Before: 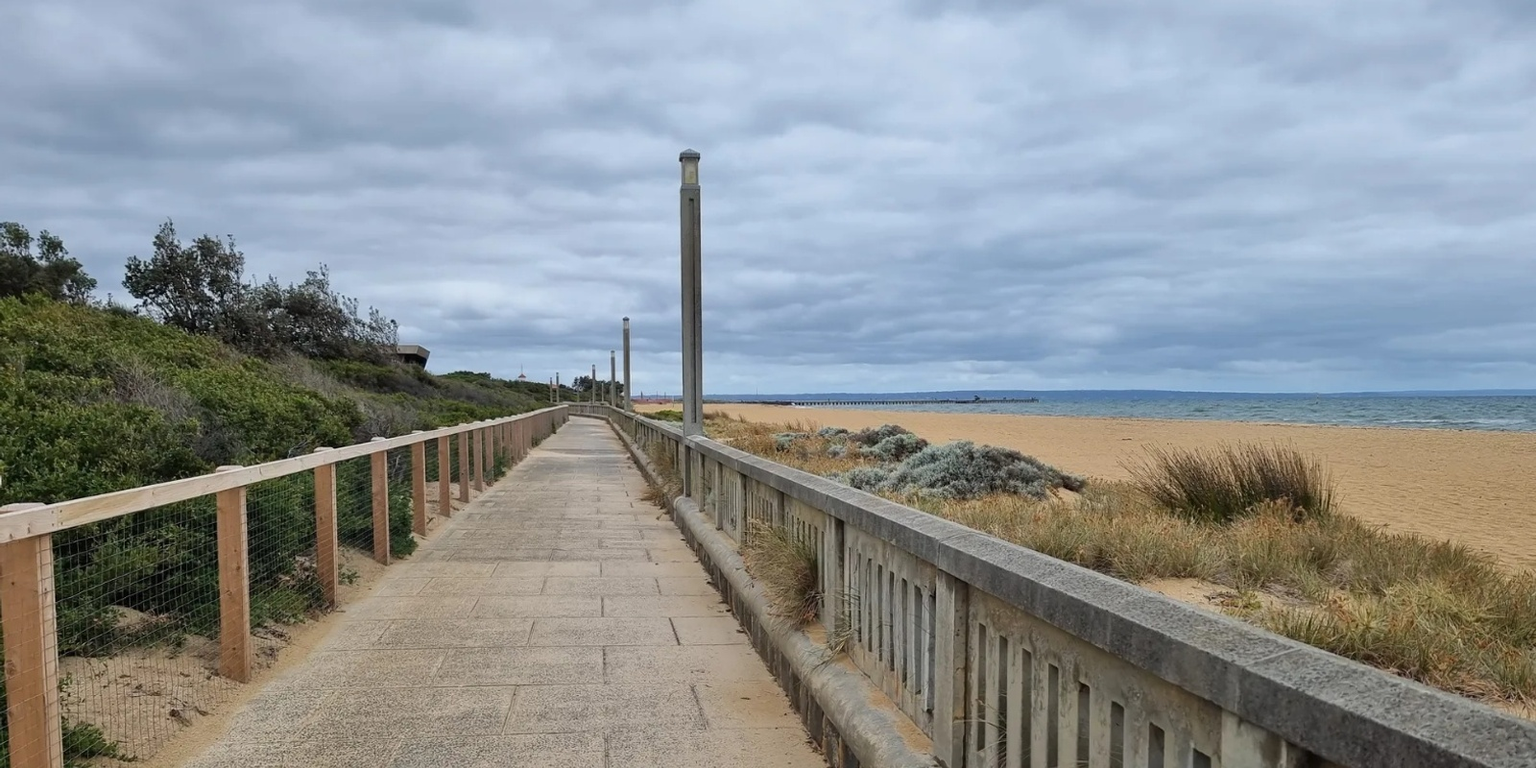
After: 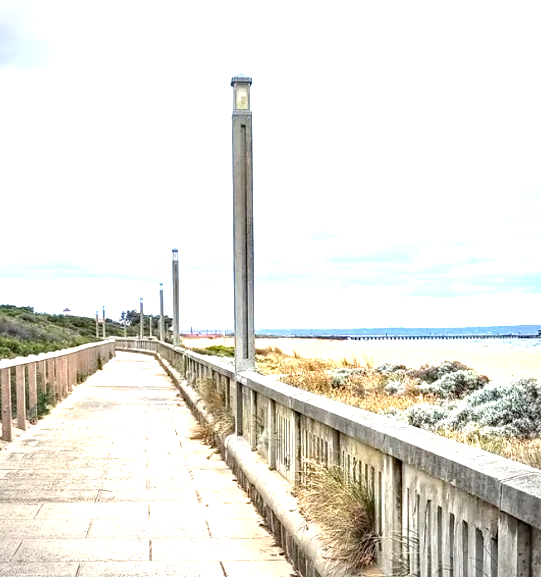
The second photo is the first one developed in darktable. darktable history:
local contrast: detail 150%
exposure: black level correction 0, exposure 1.992 EV, compensate highlight preservation false
vignetting: on, module defaults
crop and rotate: left 29.914%, top 10.304%, right 36.242%, bottom 17.545%
haze removal: adaptive false
